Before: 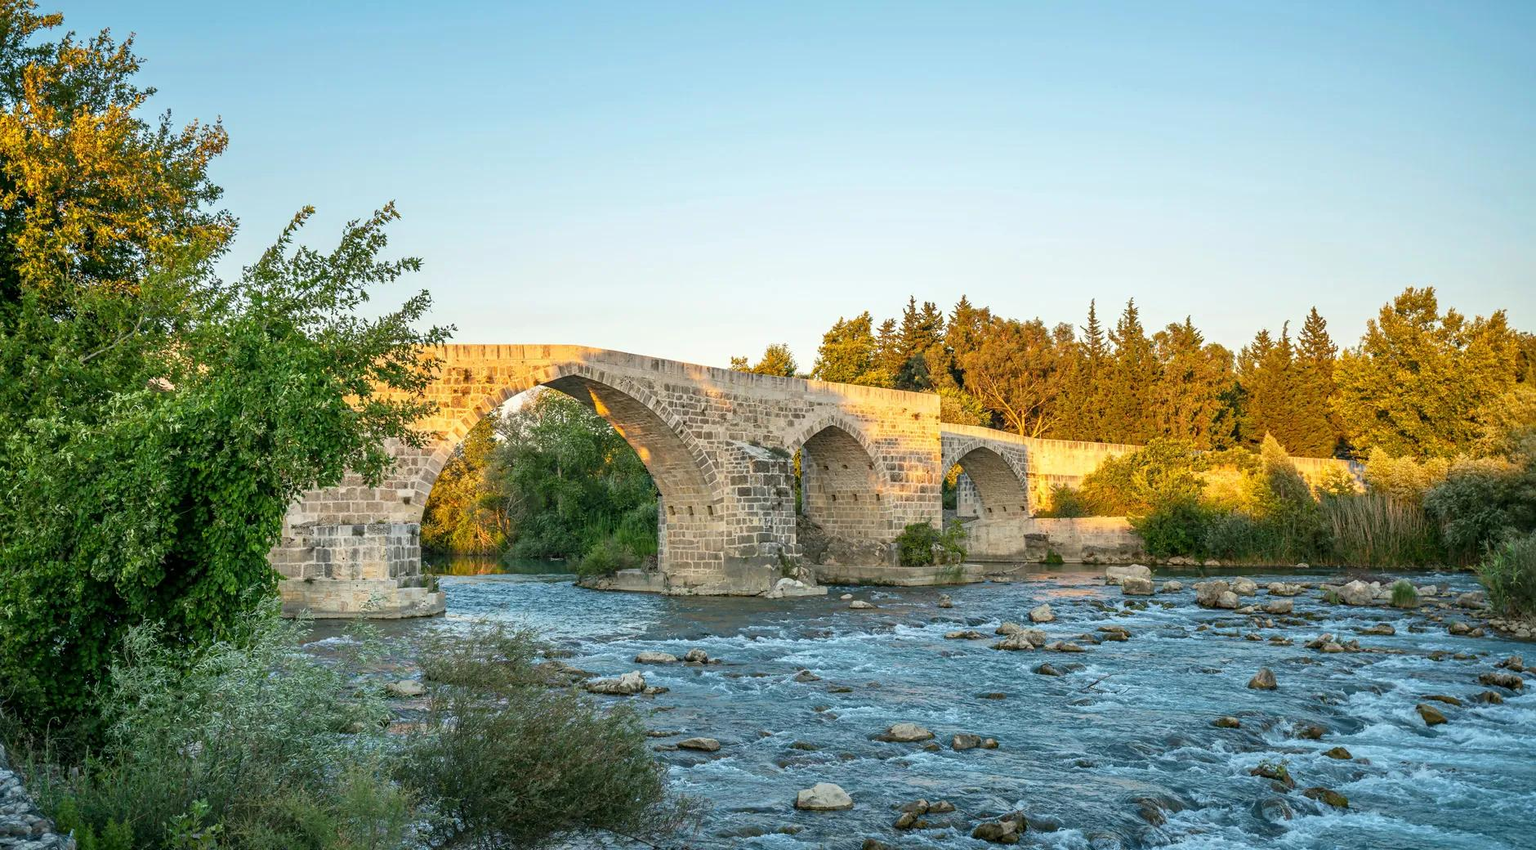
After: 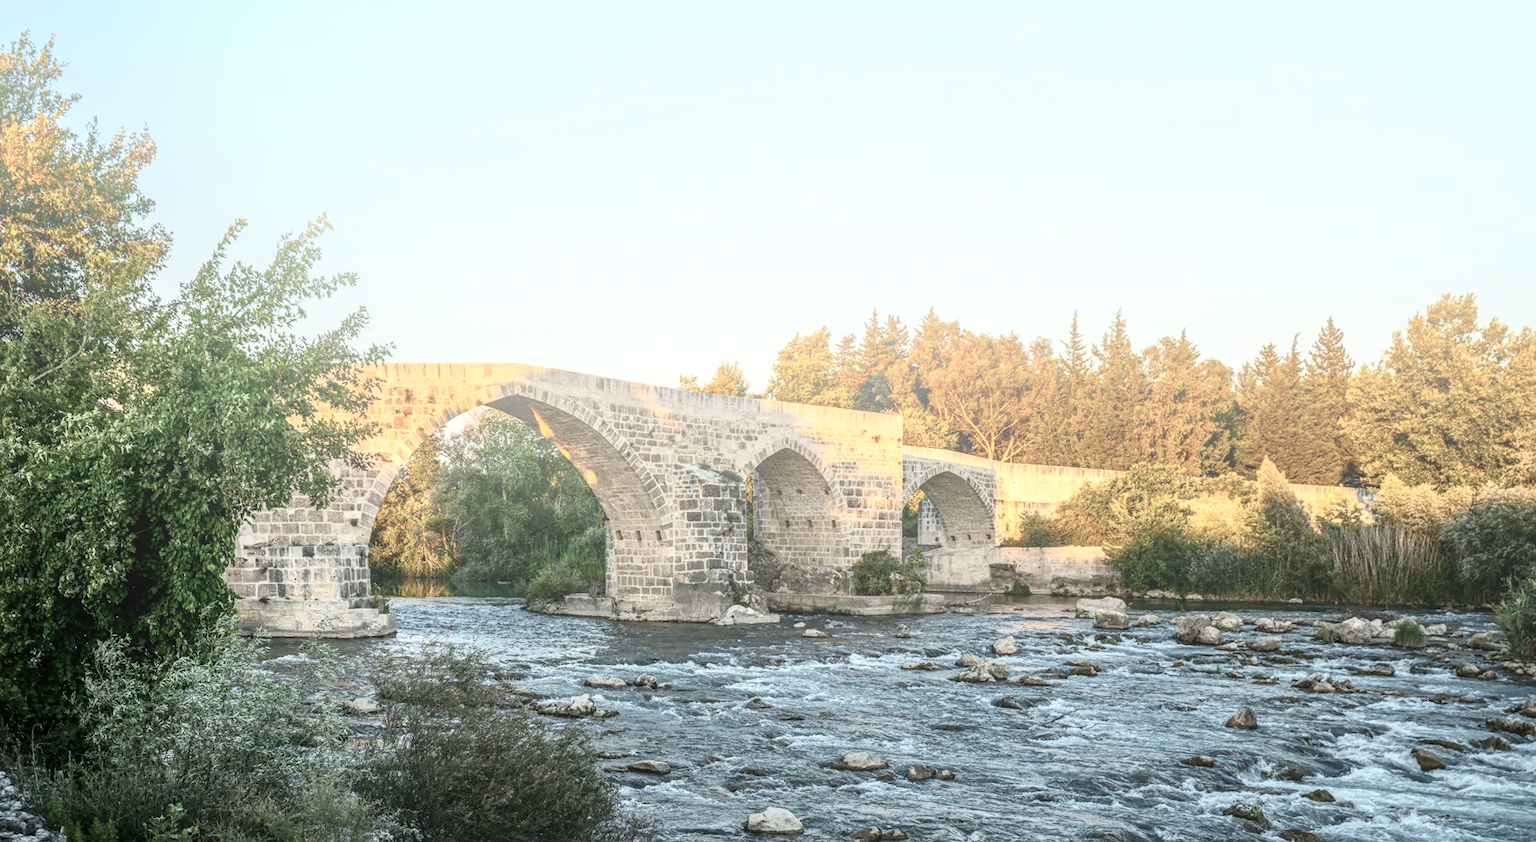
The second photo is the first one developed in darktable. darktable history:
local contrast: on, module defaults
color correction: saturation 0.8
contrast brightness saturation: contrast 0.25, saturation -0.31
bloom: size 40%
rotate and perspective: rotation 0.062°, lens shift (vertical) 0.115, lens shift (horizontal) -0.133, crop left 0.047, crop right 0.94, crop top 0.061, crop bottom 0.94
